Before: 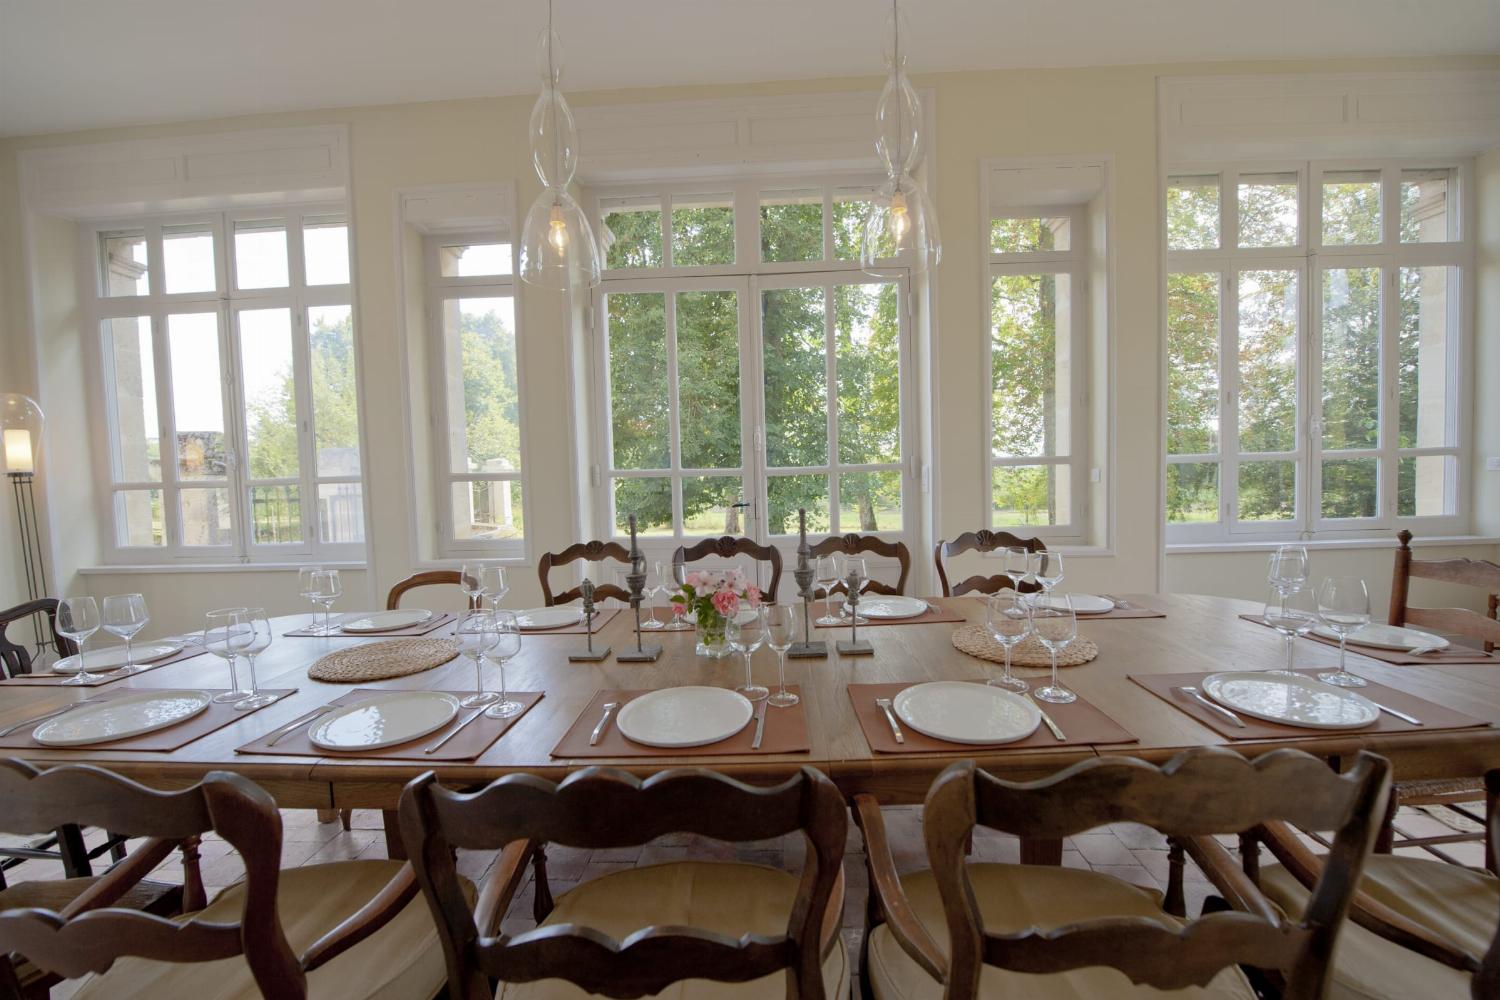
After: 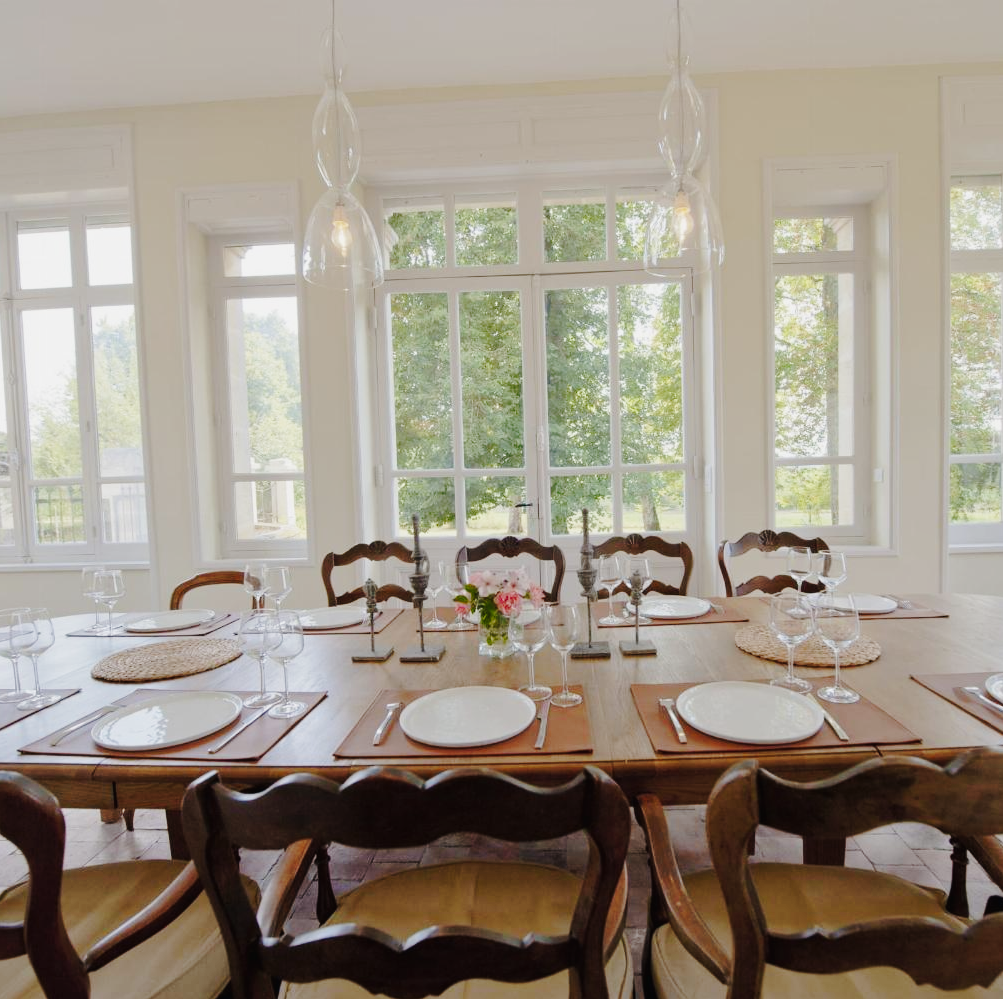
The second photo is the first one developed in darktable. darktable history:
tone curve: curves: ch0 [(0, 0.011) (0.104, 0.085) (0.236, 0.234) (0.398, 0.507) (0.498, 0.621) (0.65, 0.757) (0.835, 0.883) (1, 0.961)]; ch1 [(0, 0) (0.353, 0.344) (0.43, 0.401) (0.479, 0.476) (0.502, 0.502) (0.54, 0.542) (0.602, 0.613) (0.638, 0.668) (0.693, 0.727) (1, 1)]; ch2 [(0, 0) (0.34, 0.314) (0.434, 0.43) (0.5, 0.506) (0.521, 0.54) (0.54, 0.56) (0.595, 0.613) (0.644, 0.729) (1, 1)], preserve colors none
shadows and highlights: shadows 25.67, highlights -26.02
crop and rotate: left 14.497%, right 18.616%
